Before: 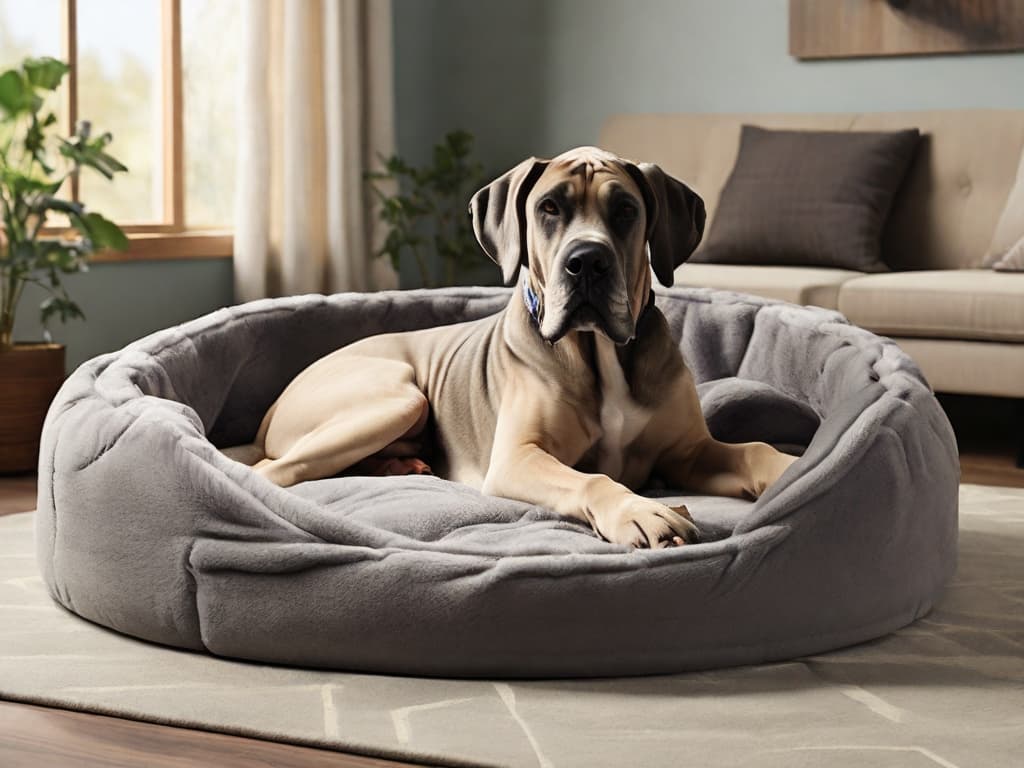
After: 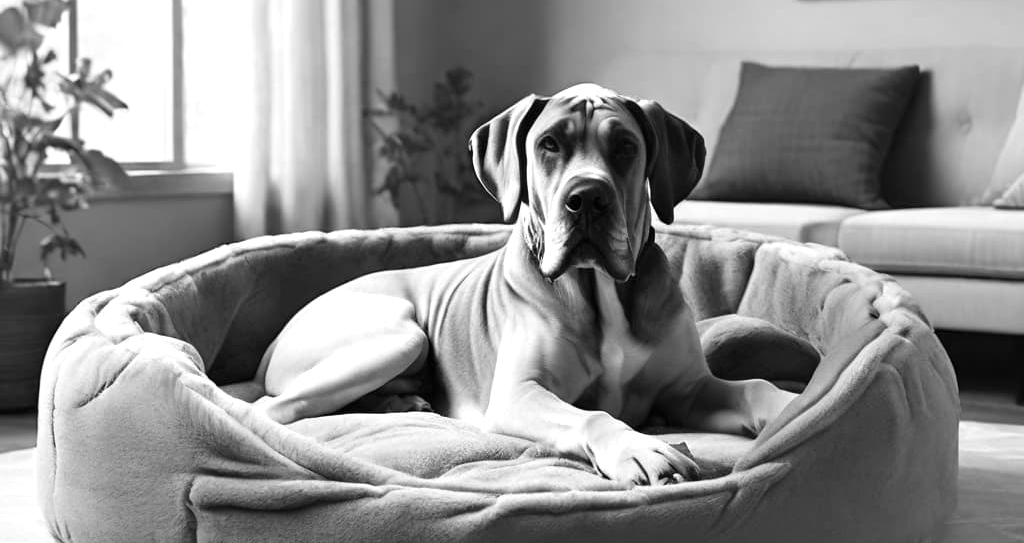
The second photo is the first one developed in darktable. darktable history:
crop and rotate: top 8.293%, bottom 20.996%
monochrome: on, module defaults
exposure: exposure 0.493 EV, compensate highlight preservation false
